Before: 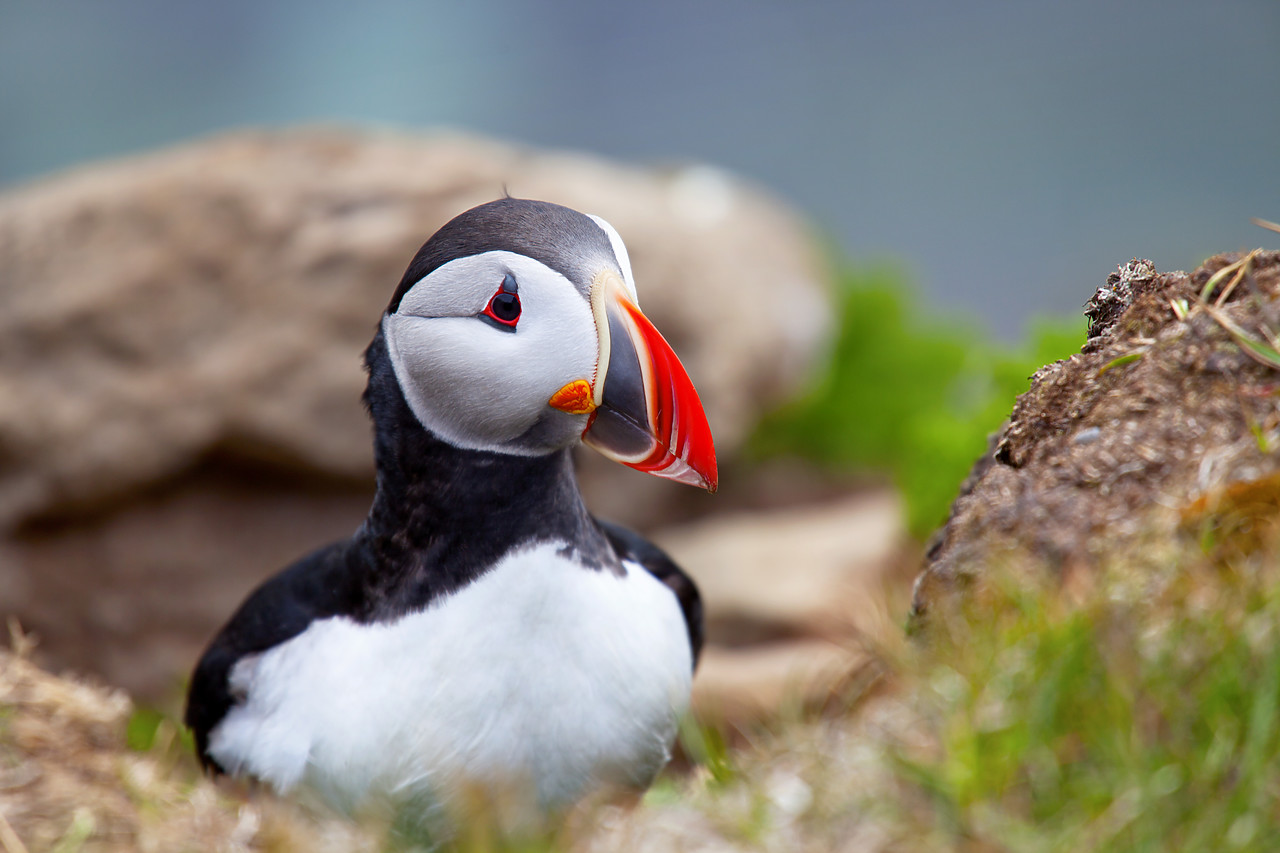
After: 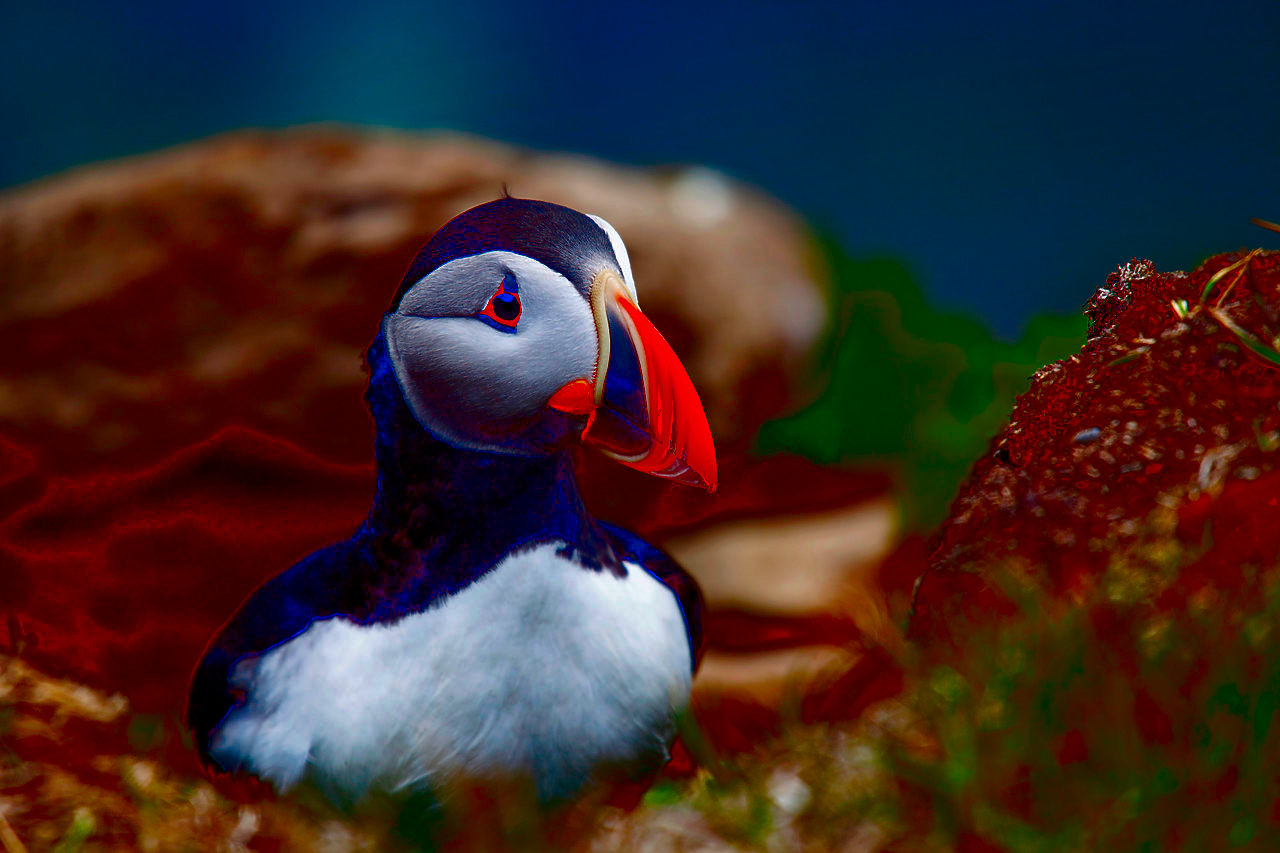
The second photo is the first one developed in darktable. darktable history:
contrast brightness saturation: brightness -0.984, saturation 0.985
exposure: black level correction 0.058, compensate highlight preservation false
